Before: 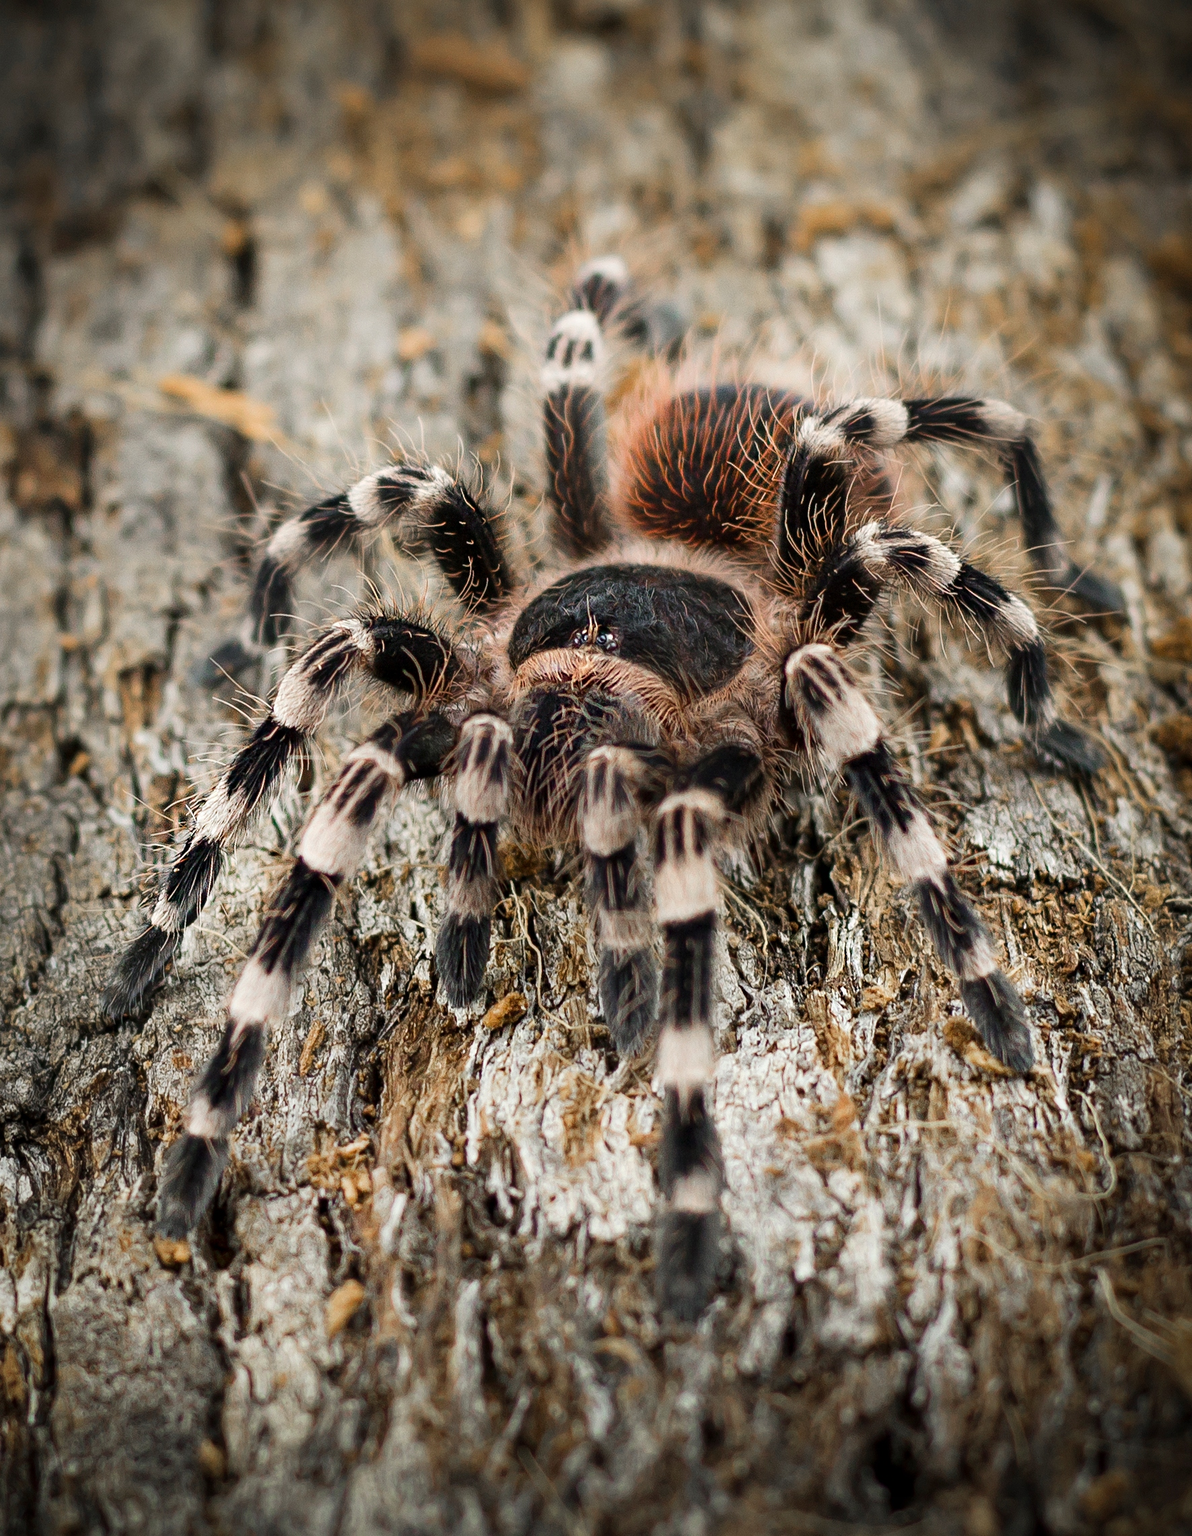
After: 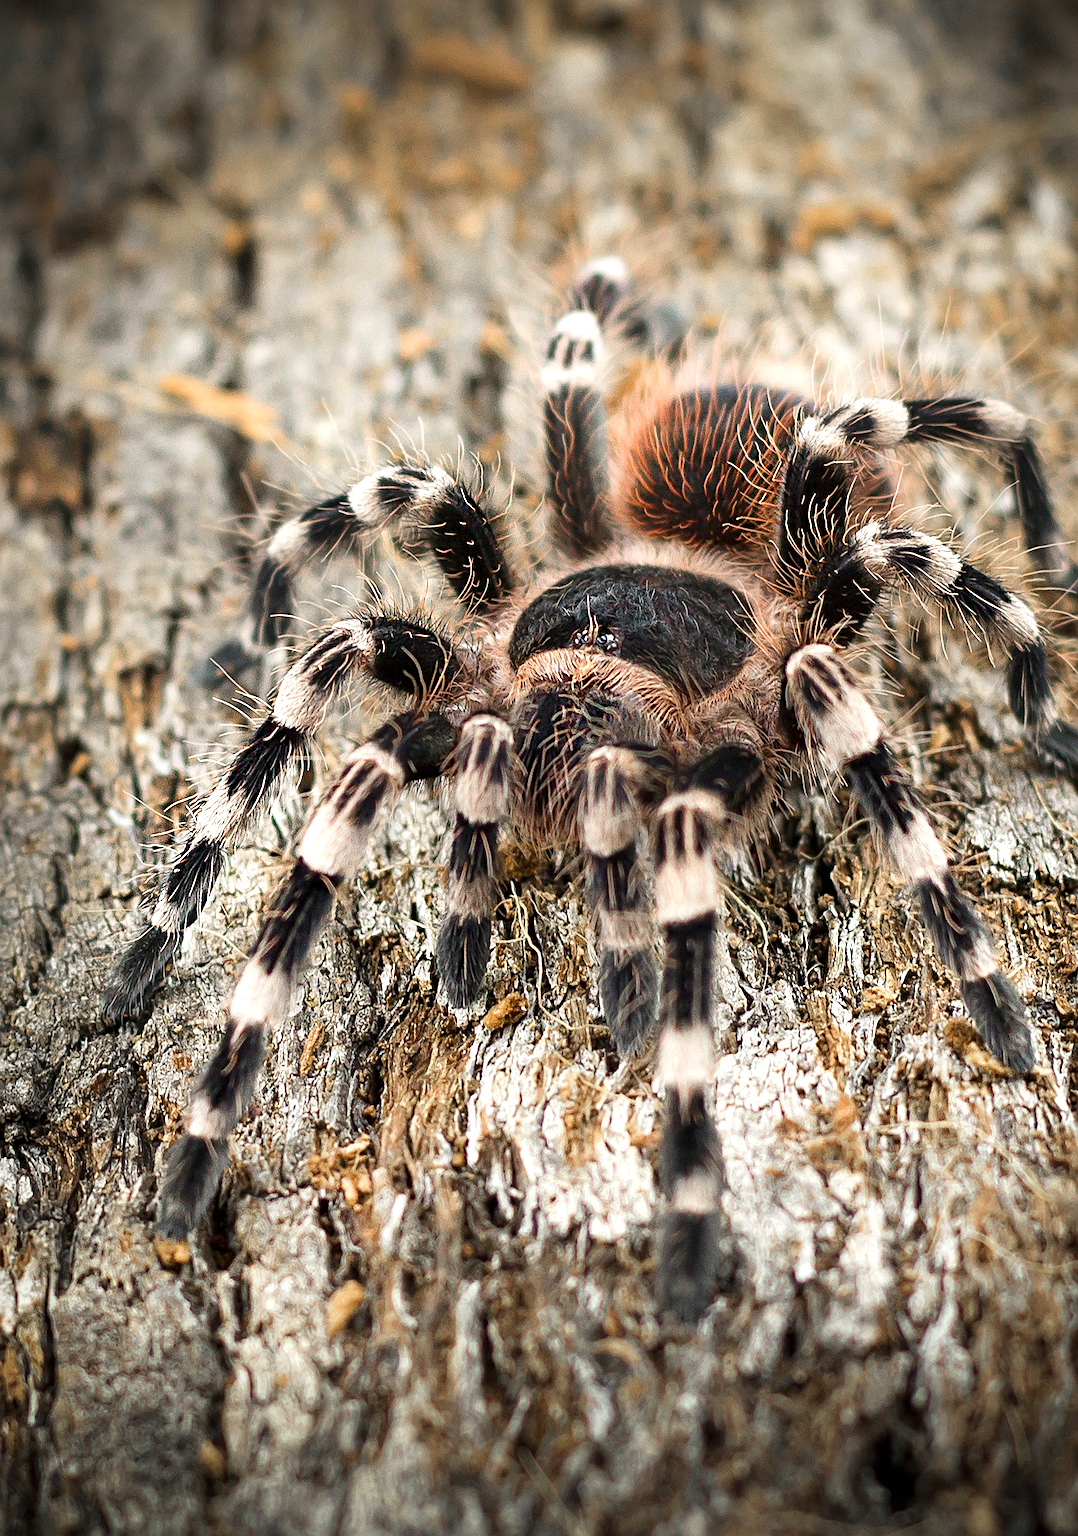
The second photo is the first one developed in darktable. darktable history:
crop: right 9.489%, bottom 0.043%
sharpen: on, module defaults
exposure: black level correction 0, exposure 0.5 EV, compensate highlight preservation false
